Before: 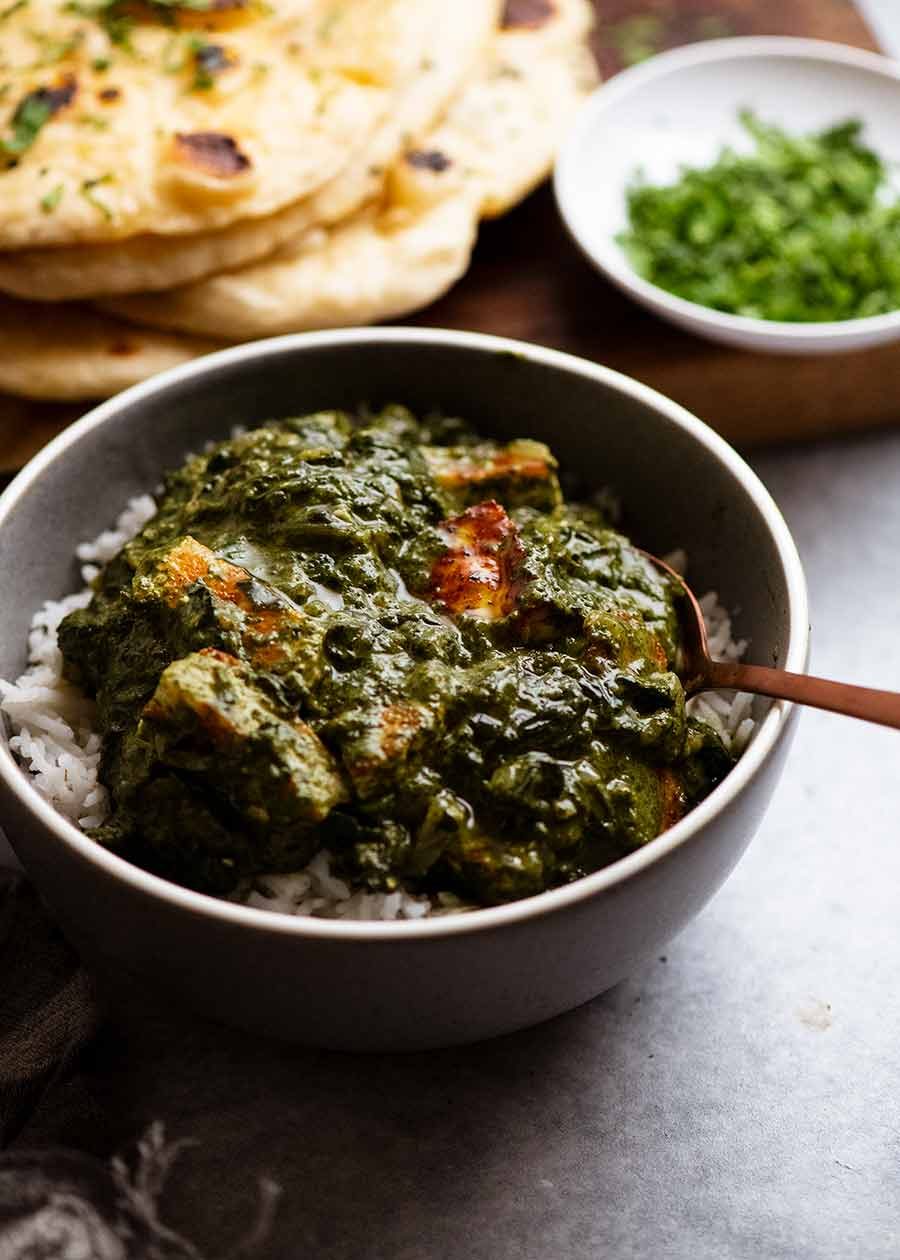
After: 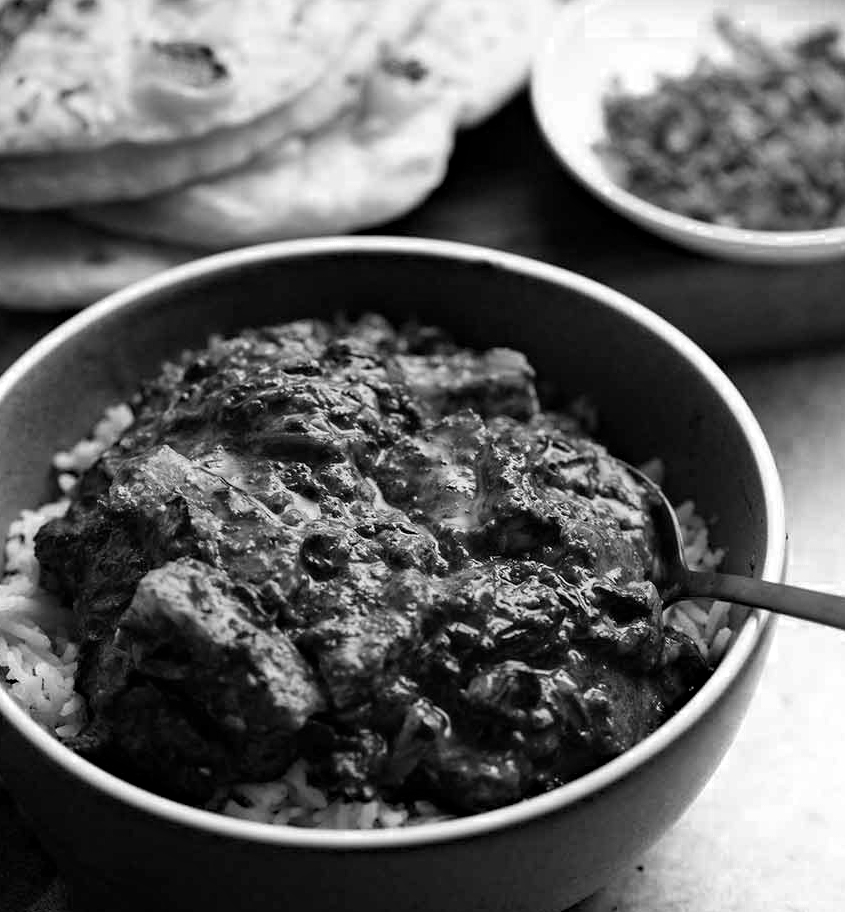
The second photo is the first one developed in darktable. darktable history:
crop: left 2.636%, top 7.268%, right 3.431%, bottom 20.334%
color zones: curves: ch0 [(0, 0.613) (0.01, 0.613) (0.245, 0.448) (0.498, 0.529) (0.642, 0.665) (0.879, 0.777) (0.99, 0.613)]; ch1 [(0, 0) (0.143, 0) (0.286, 0) (0.429, 0) (0.571, 0) (0.714, 0) (0.857, 0)]
haze removal: strength 0.284, distance 0.25, compatibility mode true, adaptive false
